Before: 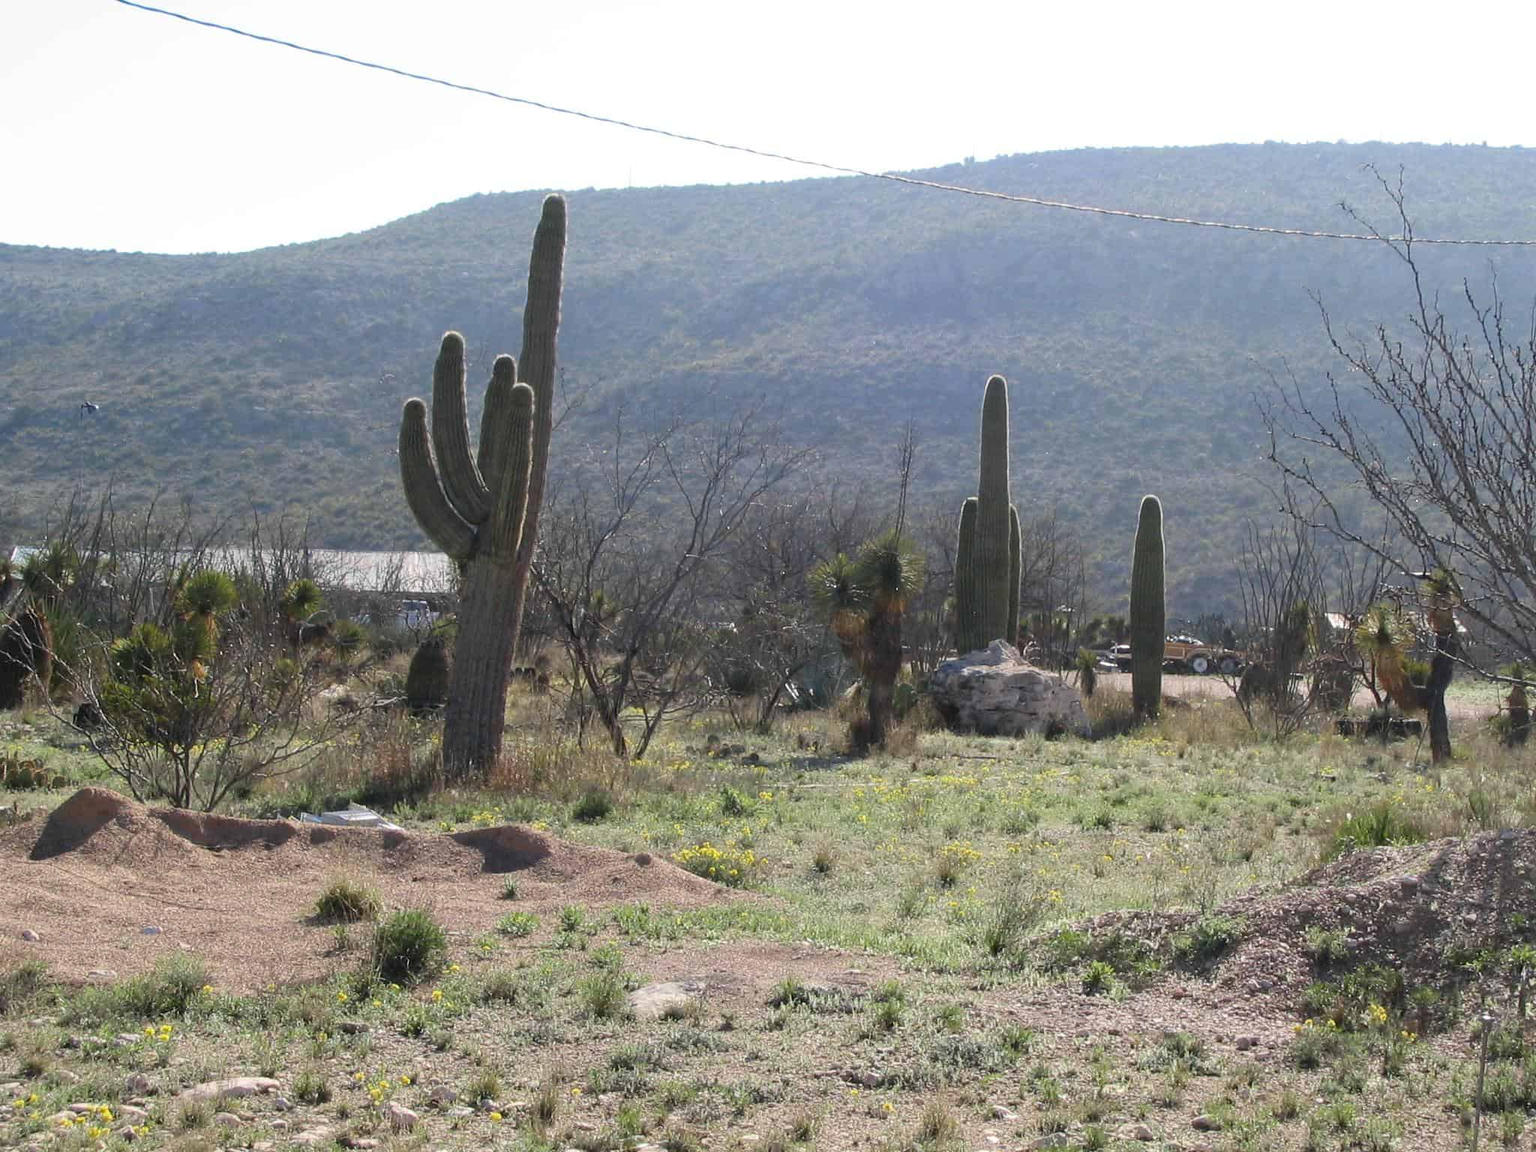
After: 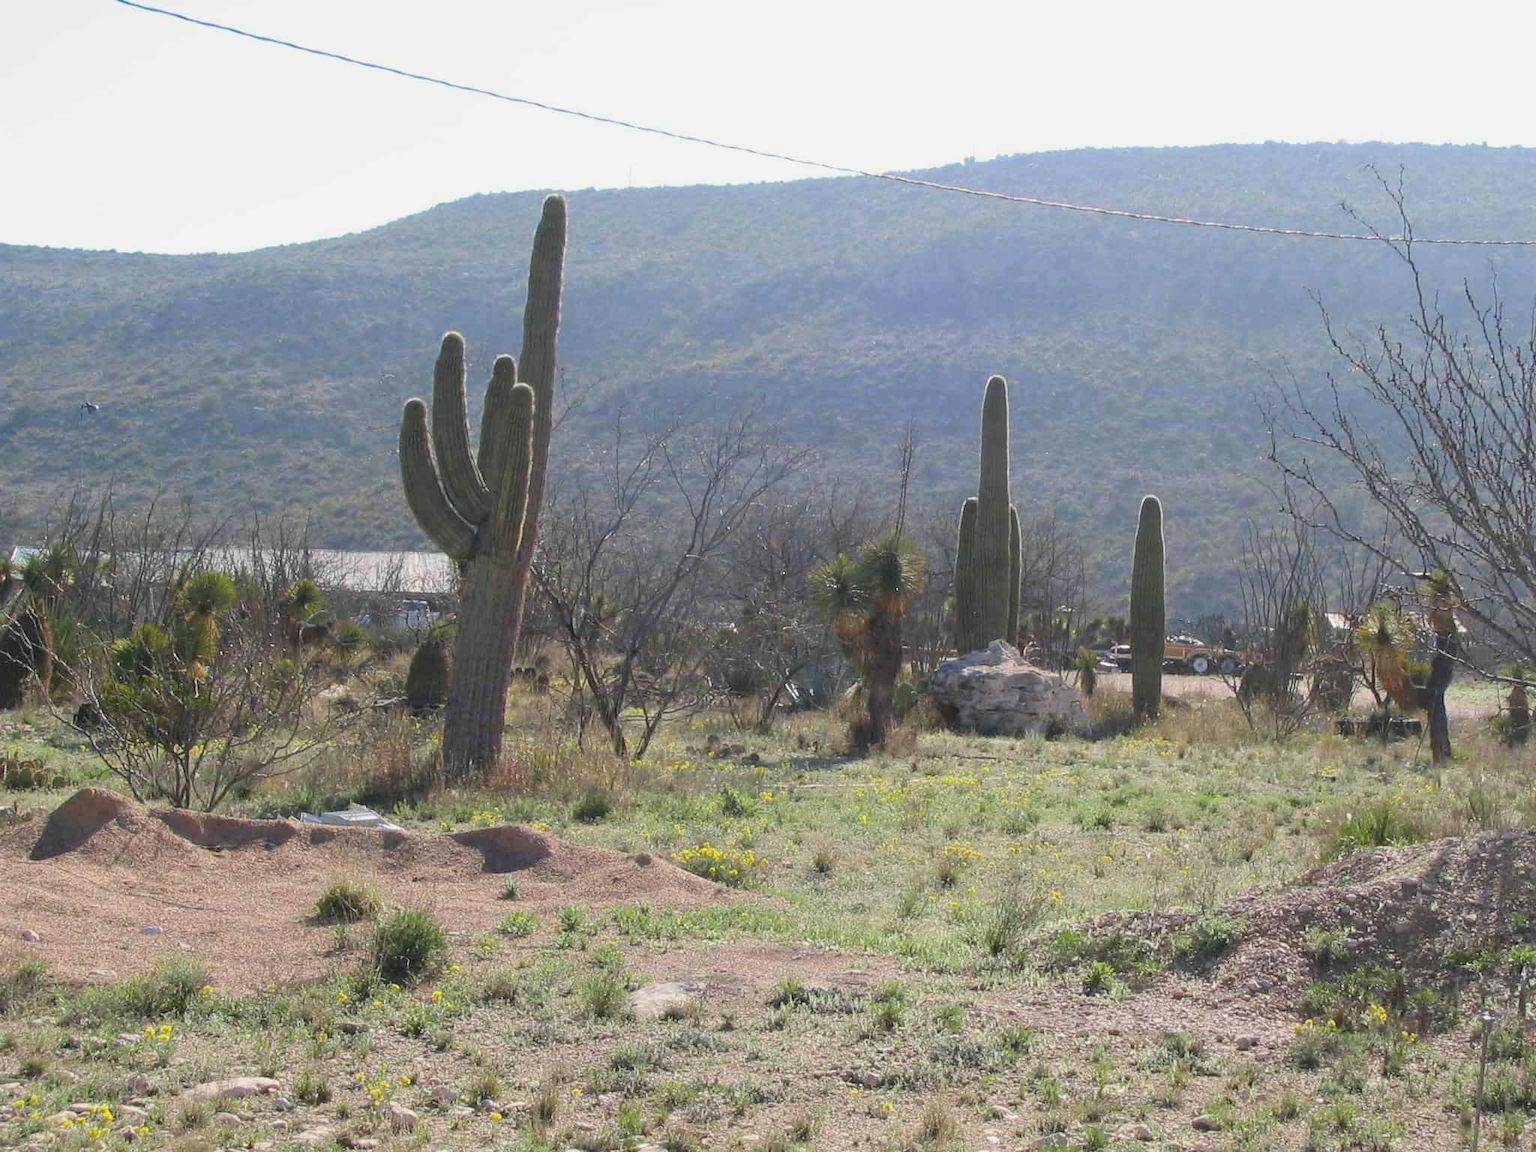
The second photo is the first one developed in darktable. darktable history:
contrast brightness saturation: contrast -0.095, brightness 0.051, saturation 0.081
